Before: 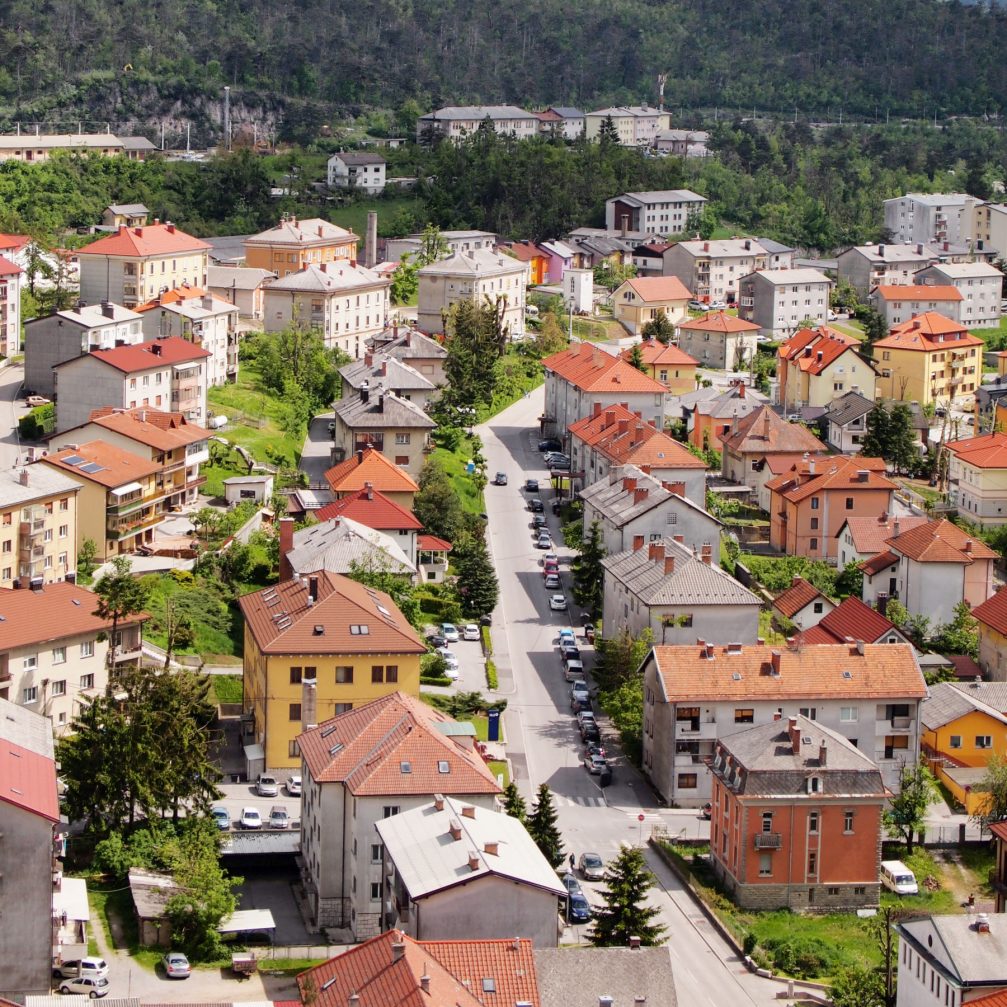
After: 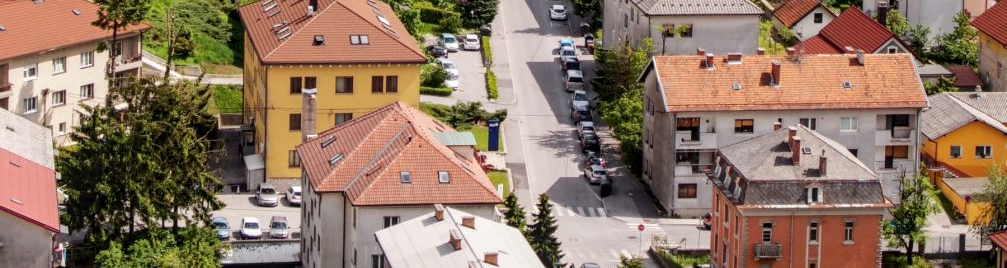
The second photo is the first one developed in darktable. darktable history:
crop and rotate: top 58.652%, bottom 14.676%
local contrast: on, module defaults
